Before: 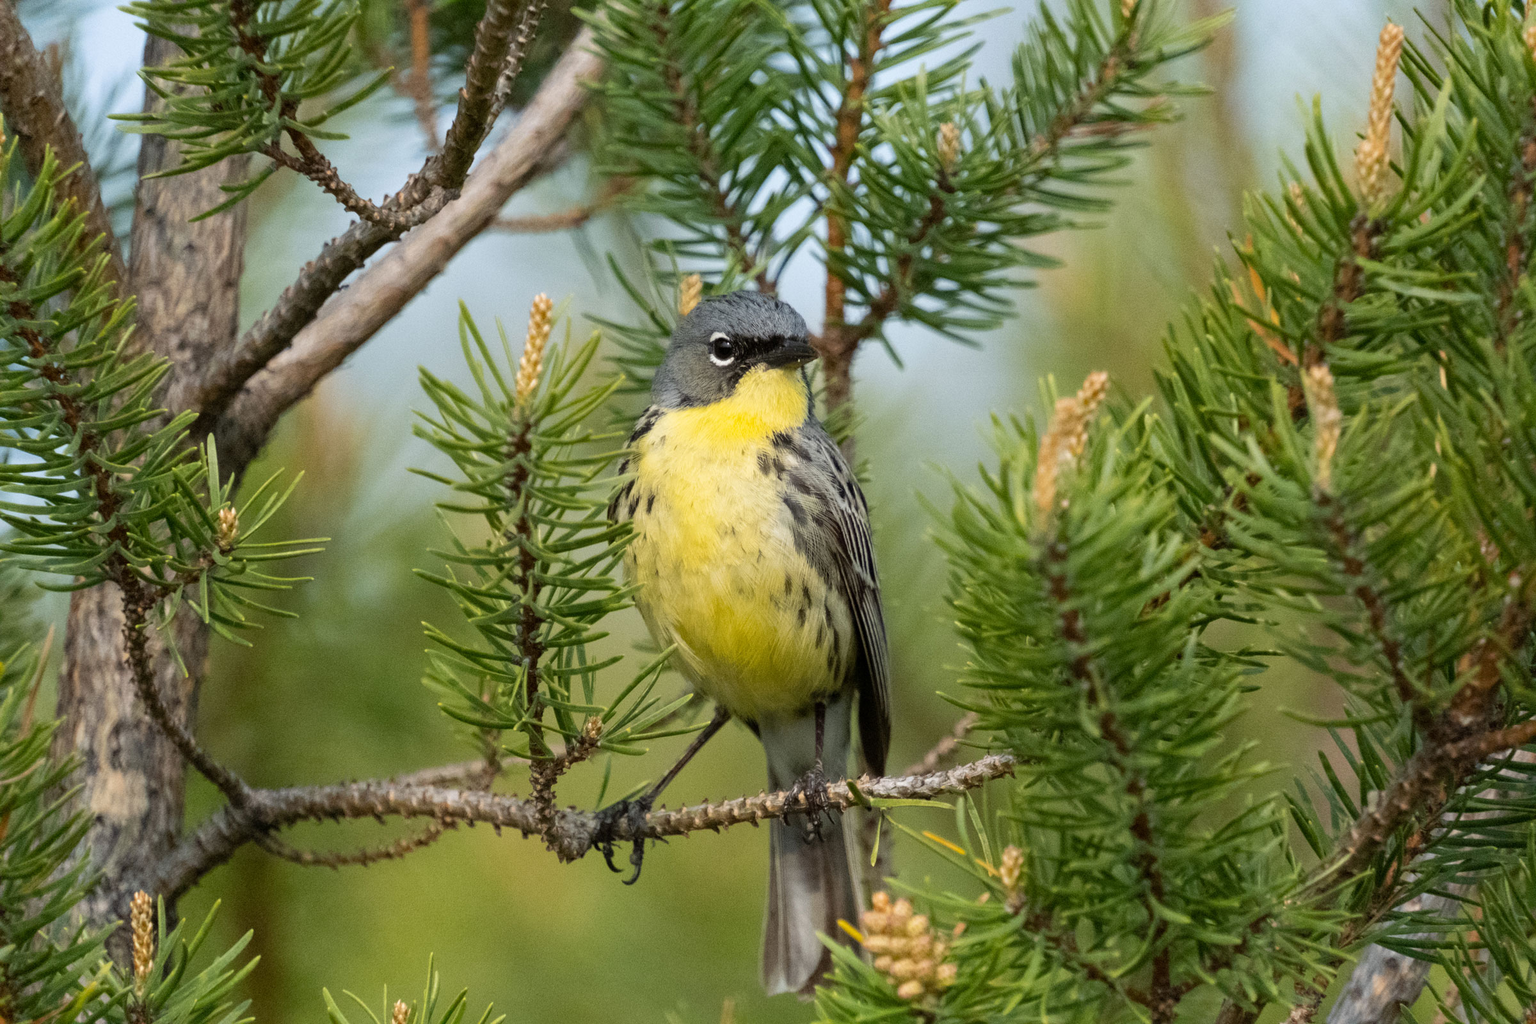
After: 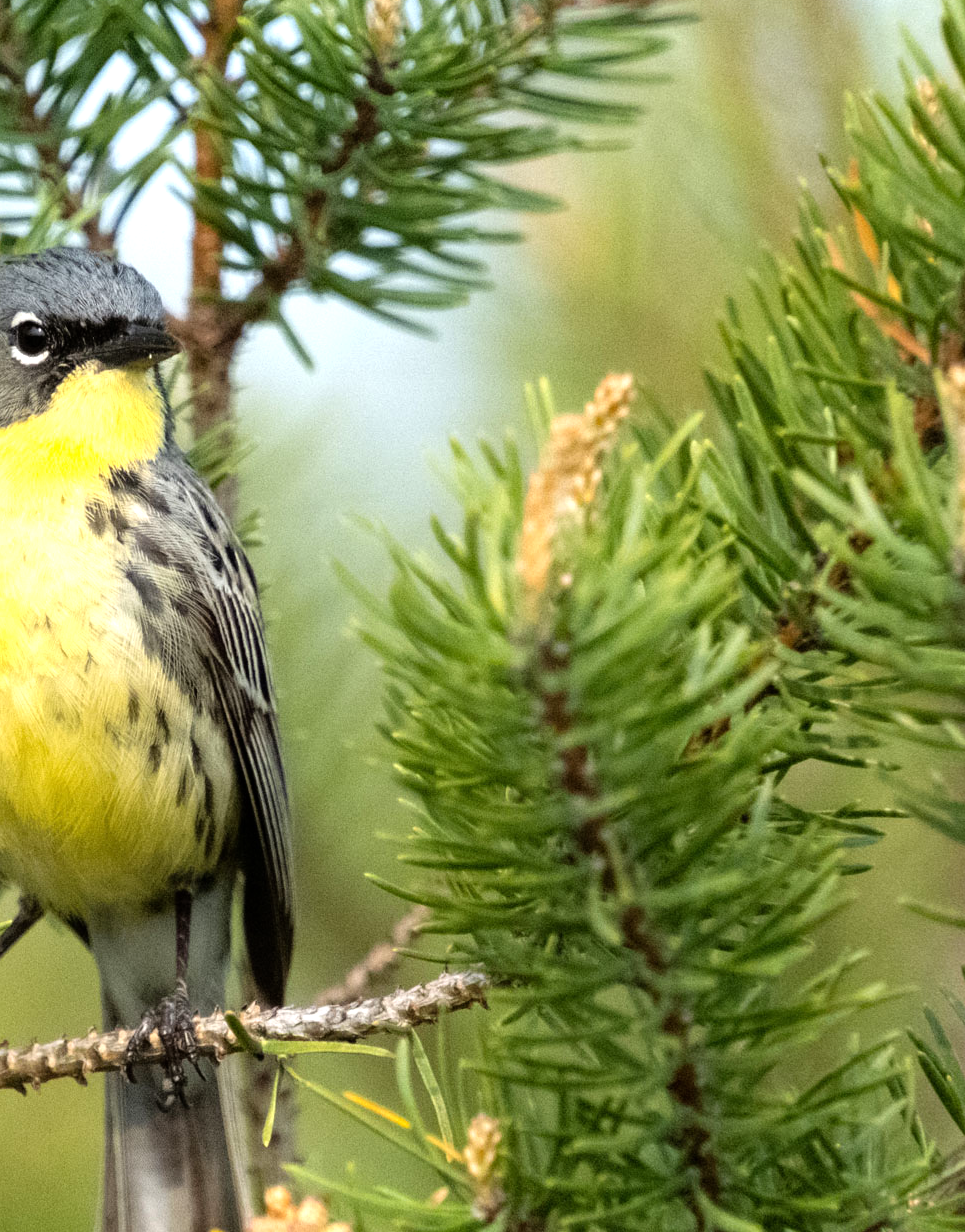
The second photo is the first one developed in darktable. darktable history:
crop: left 45.784%, top 12.949%, right 13.971%, bottom 10.03%
tone equalizer: -8 EV -0.779 EV, -7 EV -0.722 EV, -6 EV -0.6 EV, -5 EV -0.385 EV, -3 EV 0.4 EV, -2 EV 0.6 EV, -1 EV 0.677 EV, +0 EV 0.748 EV
